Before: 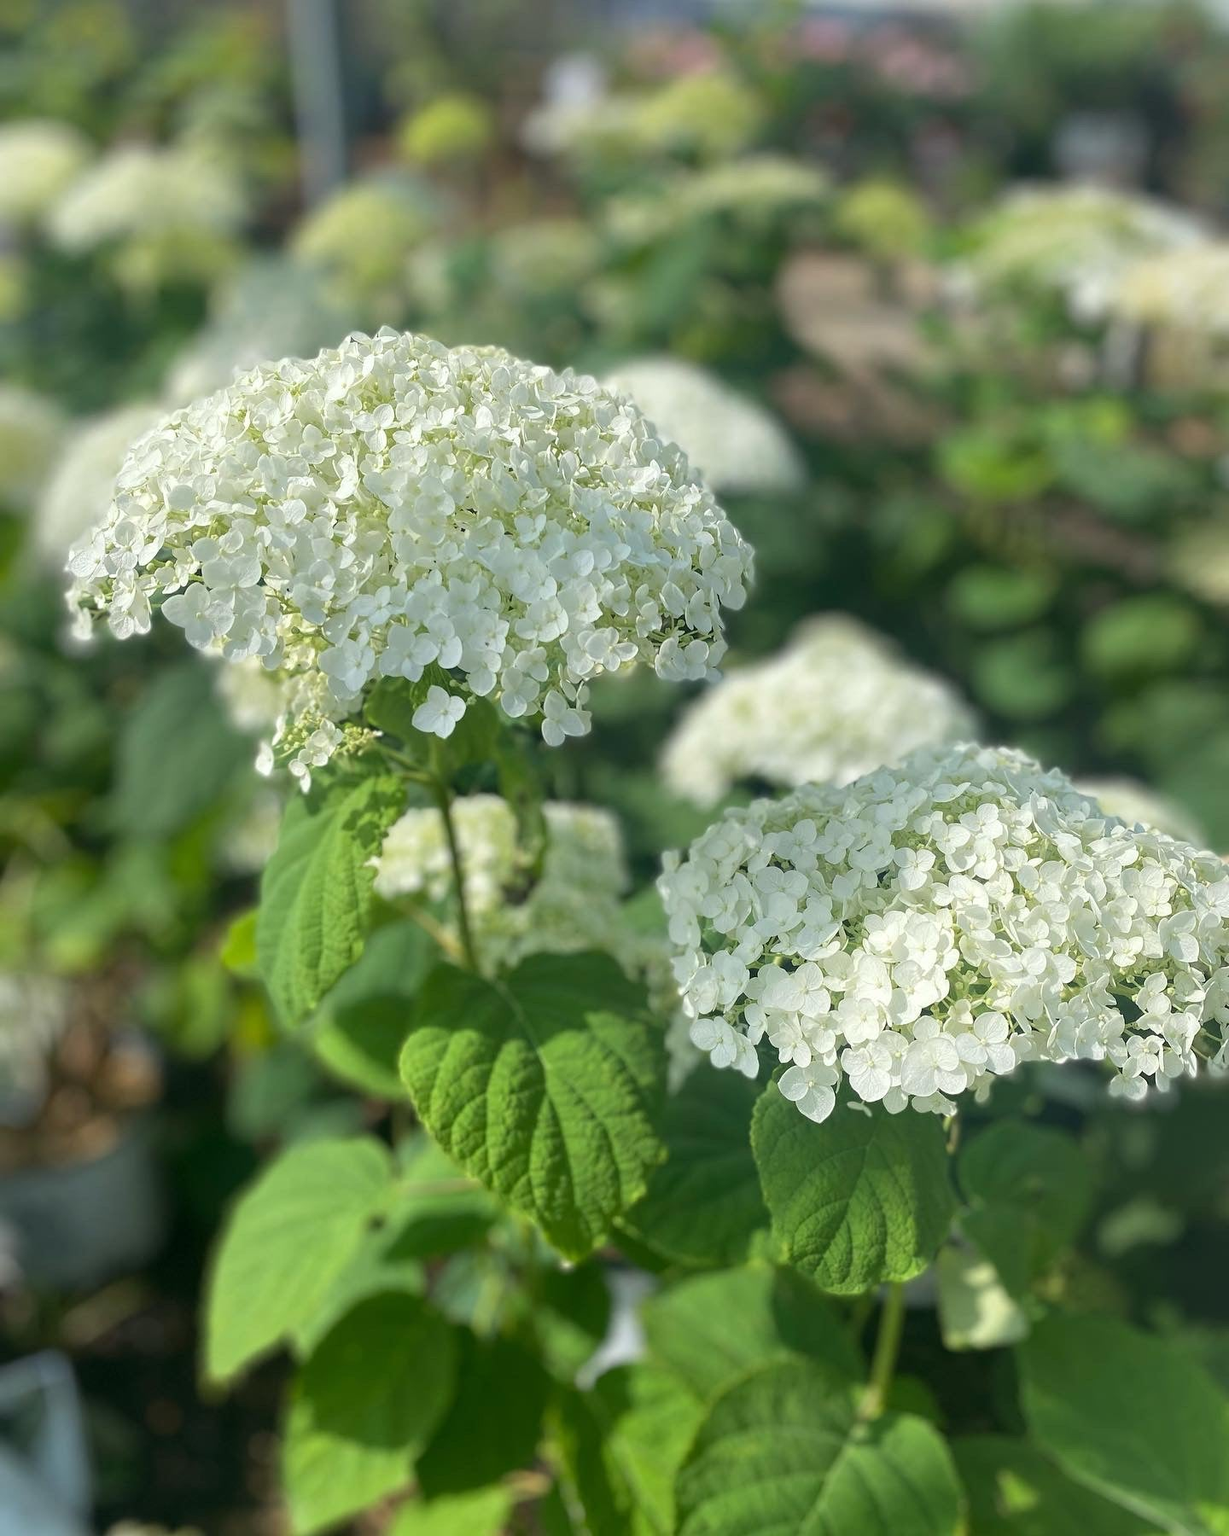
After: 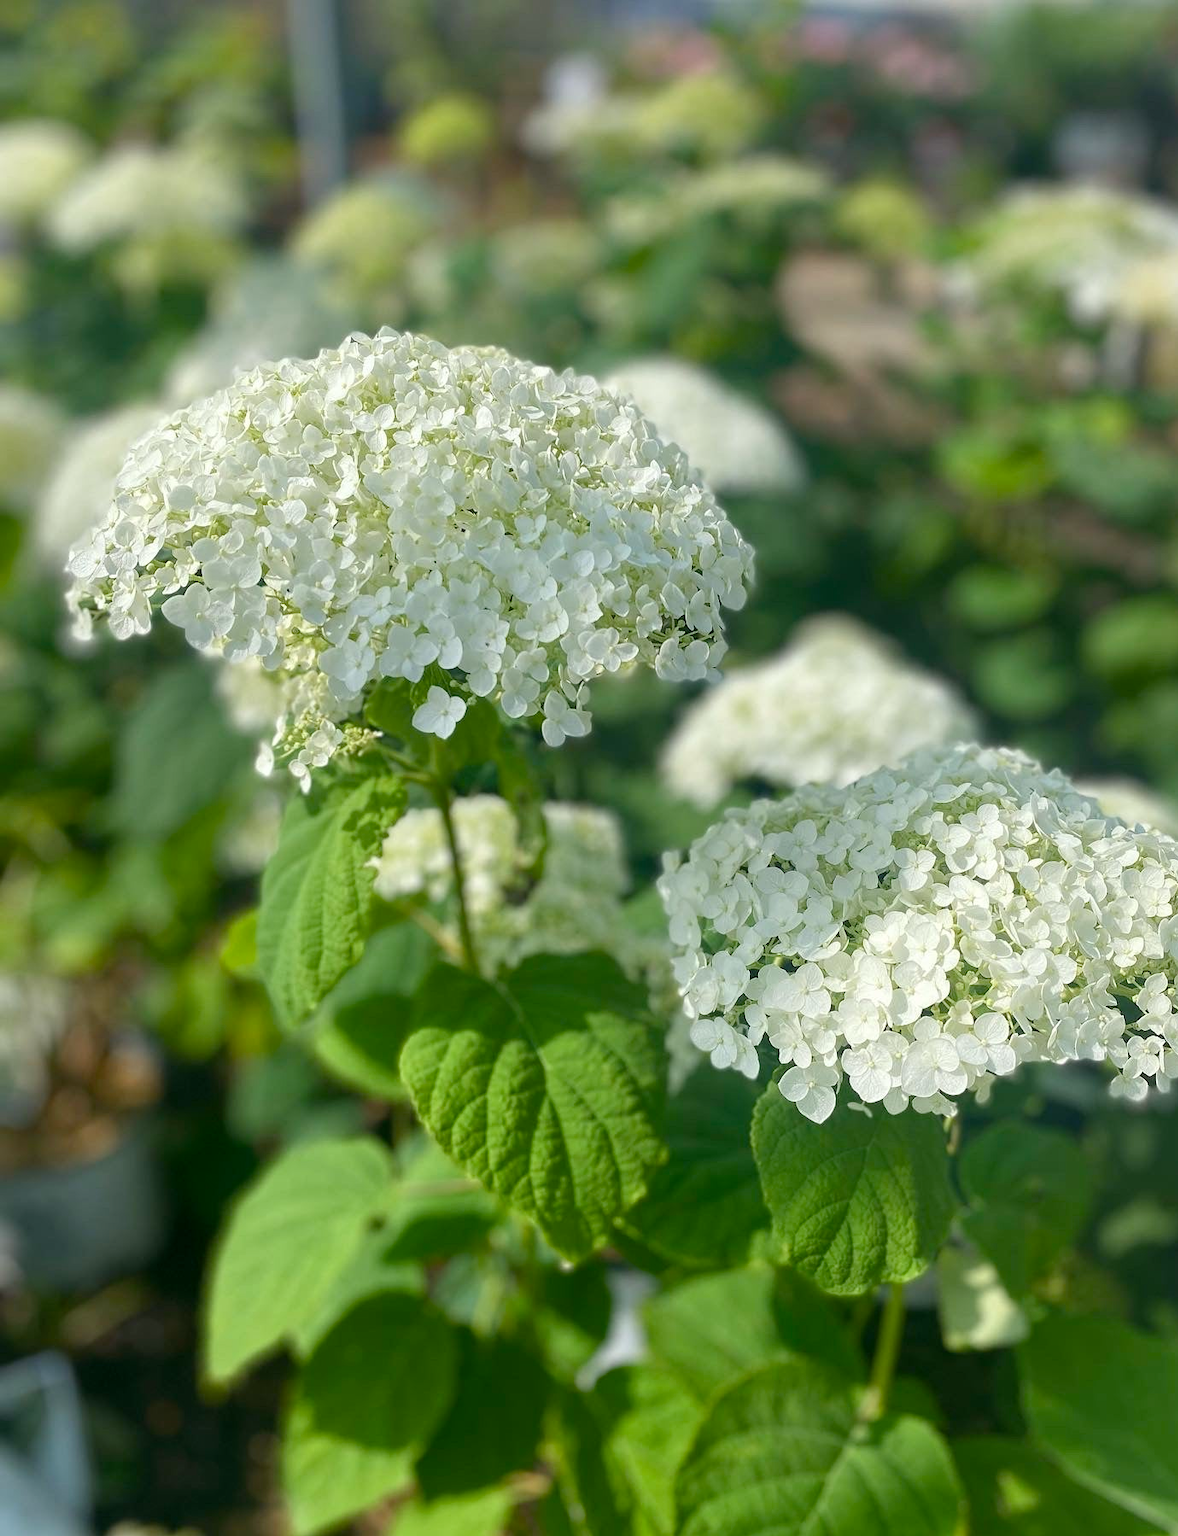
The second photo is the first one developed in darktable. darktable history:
color balance rgb: perceptual saturation grading › global saturation 20%, perceptual saturation grading › highlights -25%, perceptual saturation grading › shadows 25%
crop: right 4.126%, bottom 0.031%
